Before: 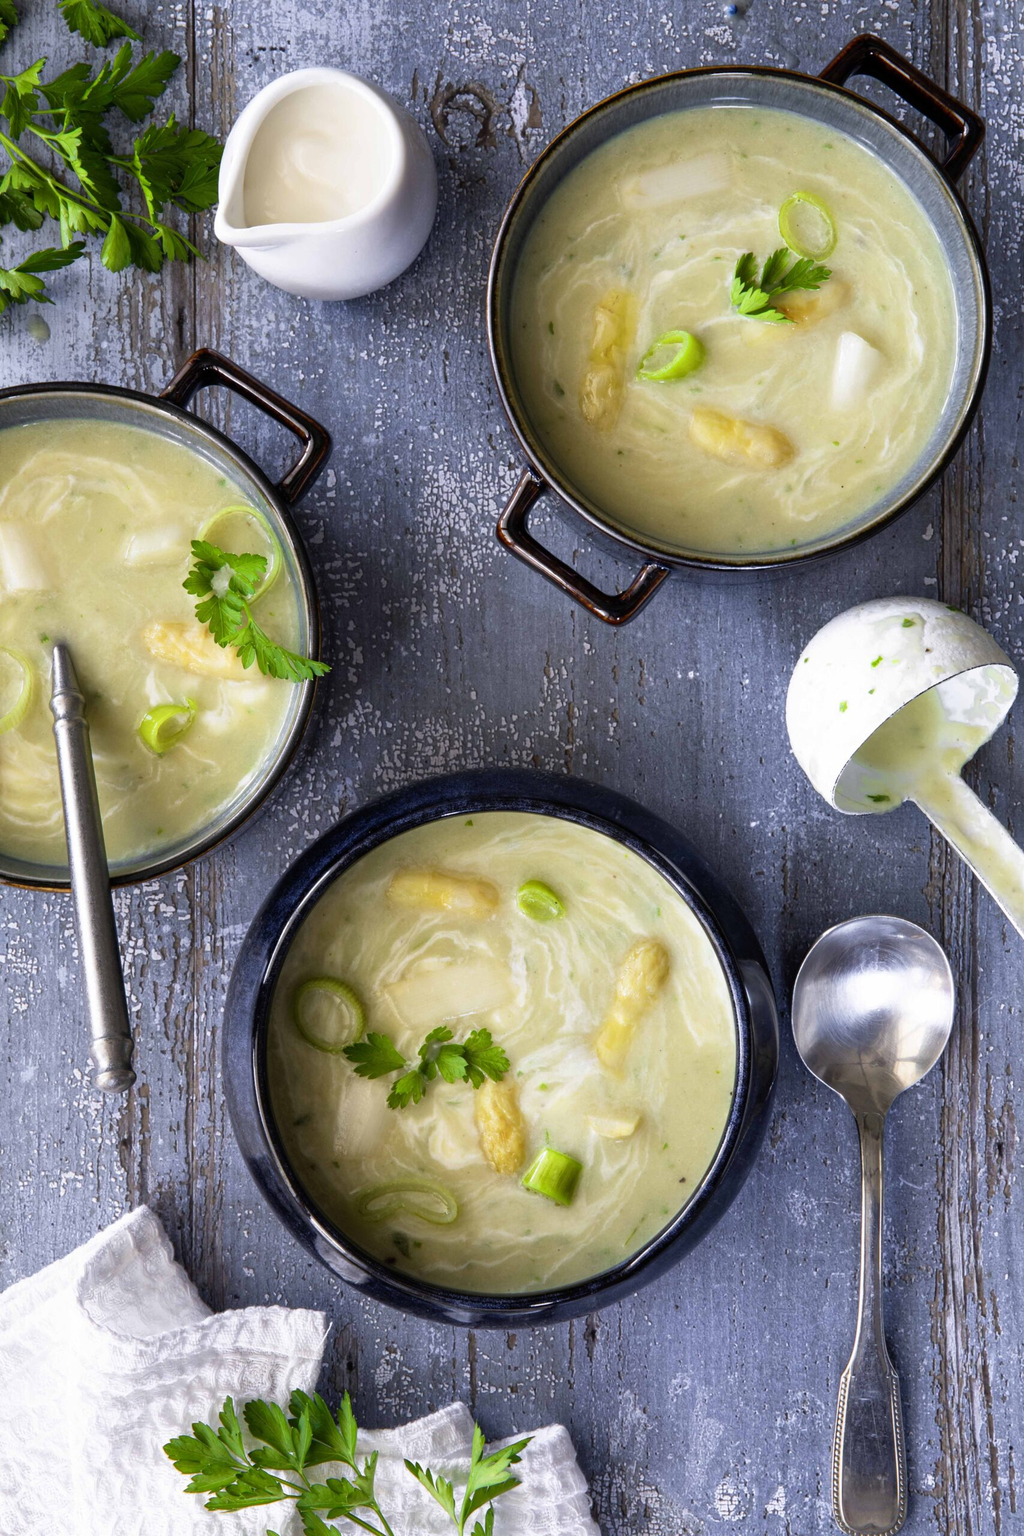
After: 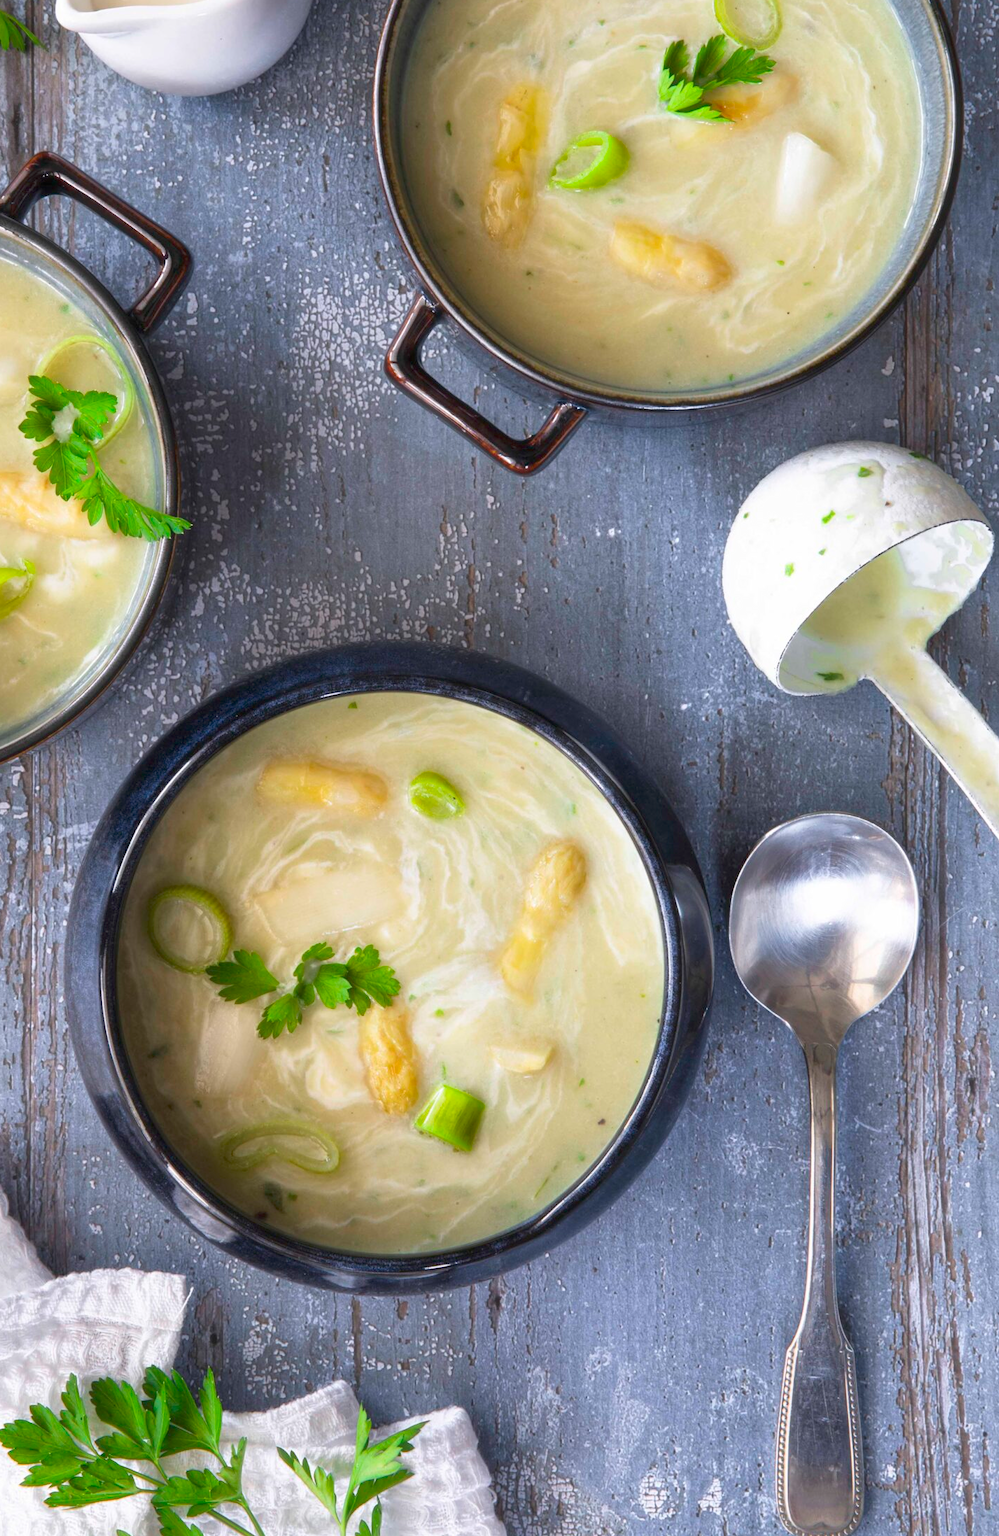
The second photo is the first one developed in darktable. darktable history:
vibrance: on, module defaults
haze removal: strength -0.1, adaptive false
crop: left 16.315%, top 14.246%
